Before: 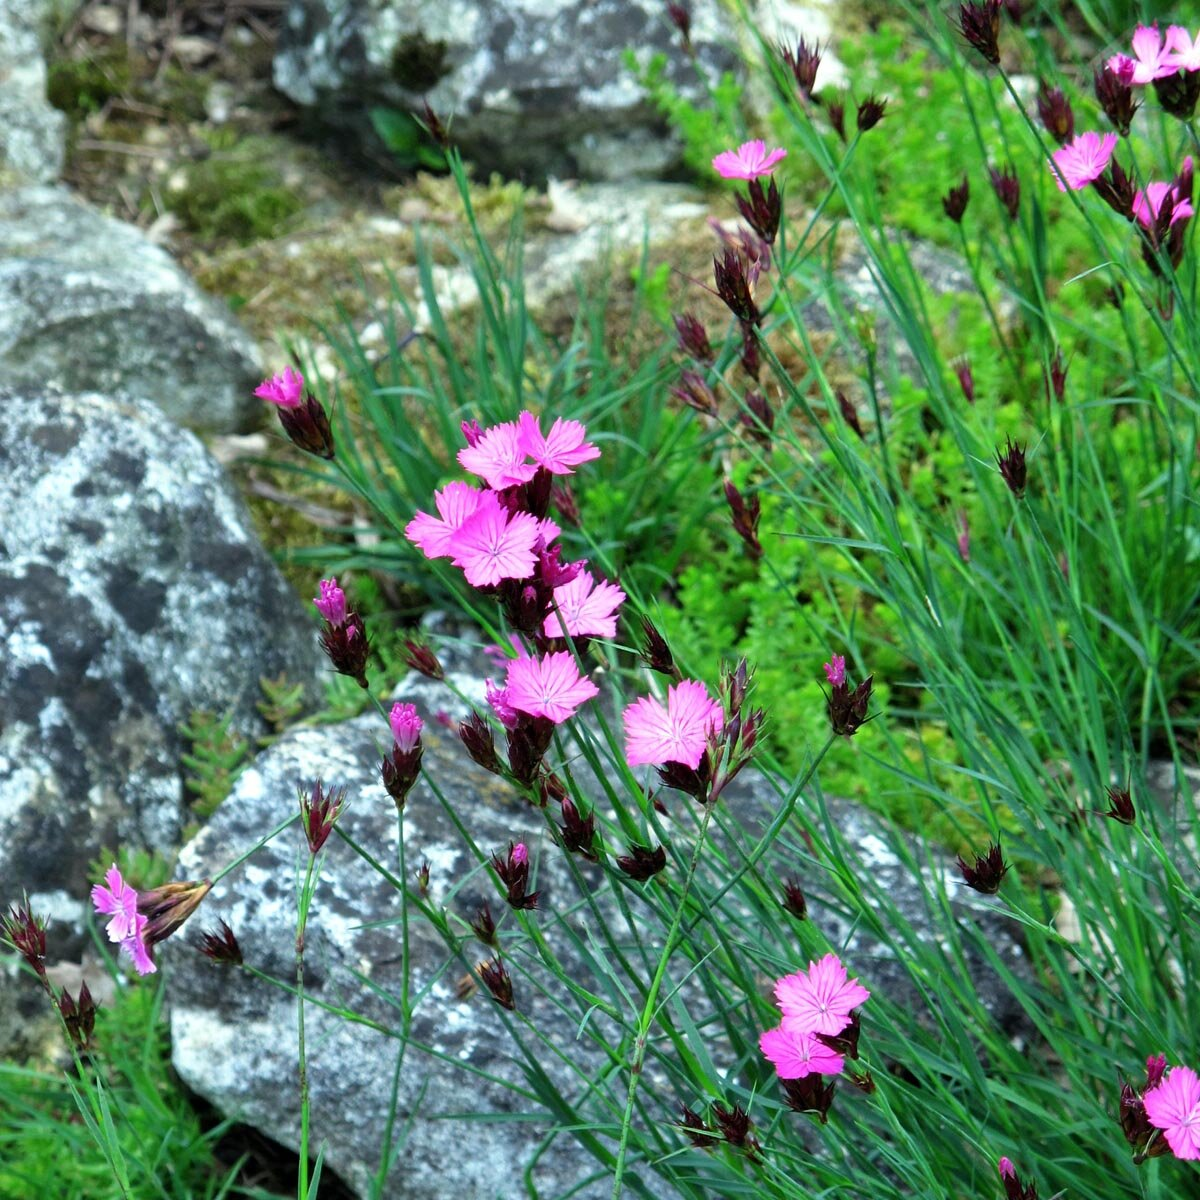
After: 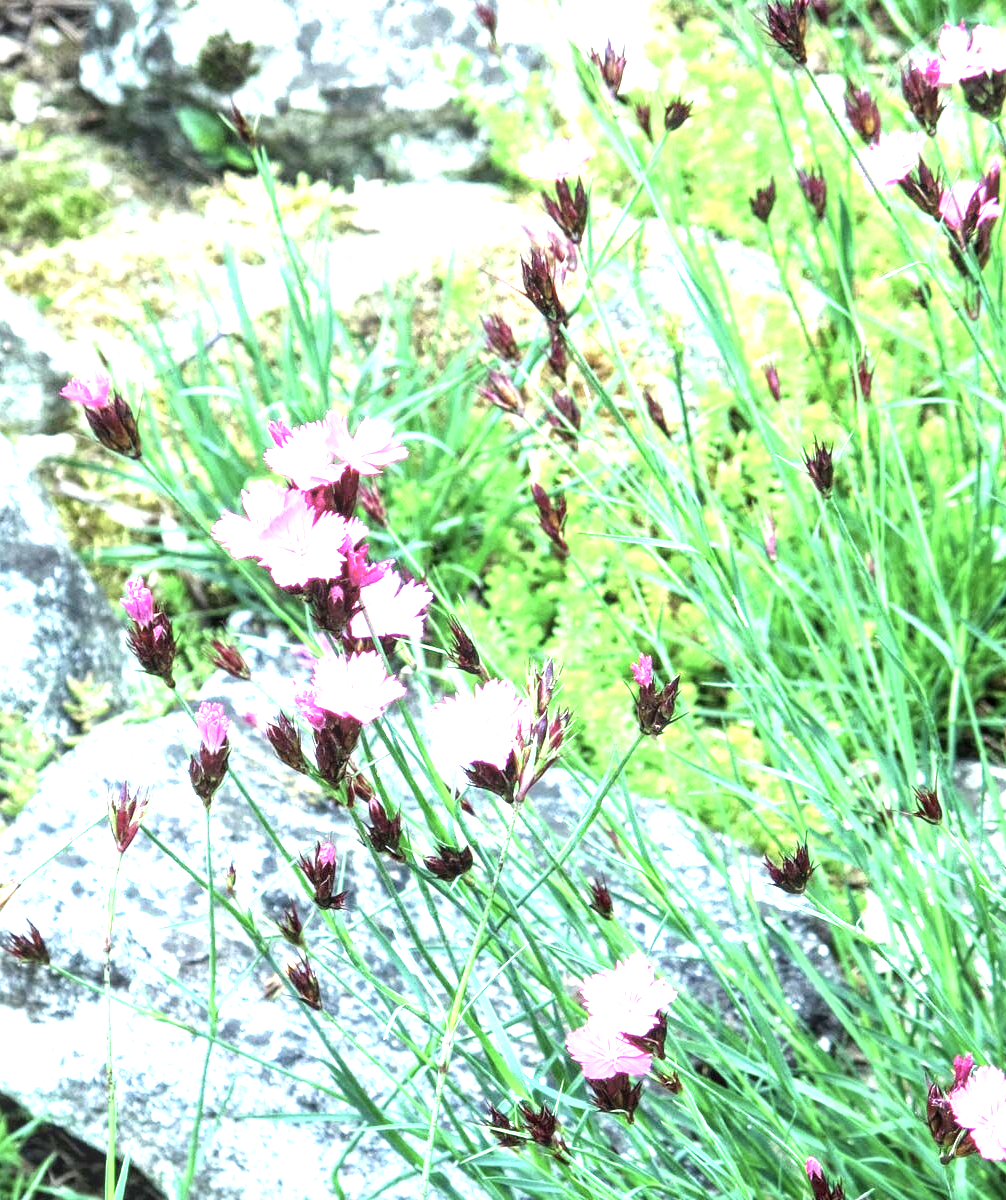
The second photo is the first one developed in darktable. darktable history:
white balance: red 0.988, blue 1.017
crop: left 16.145%
local contrast: on, module defaults
contrast brightness saturation: contrast 0.06, brightness -0.01, saturation -0.23
exposure: exposure 2.25 EV, compensate highlight preservation false
